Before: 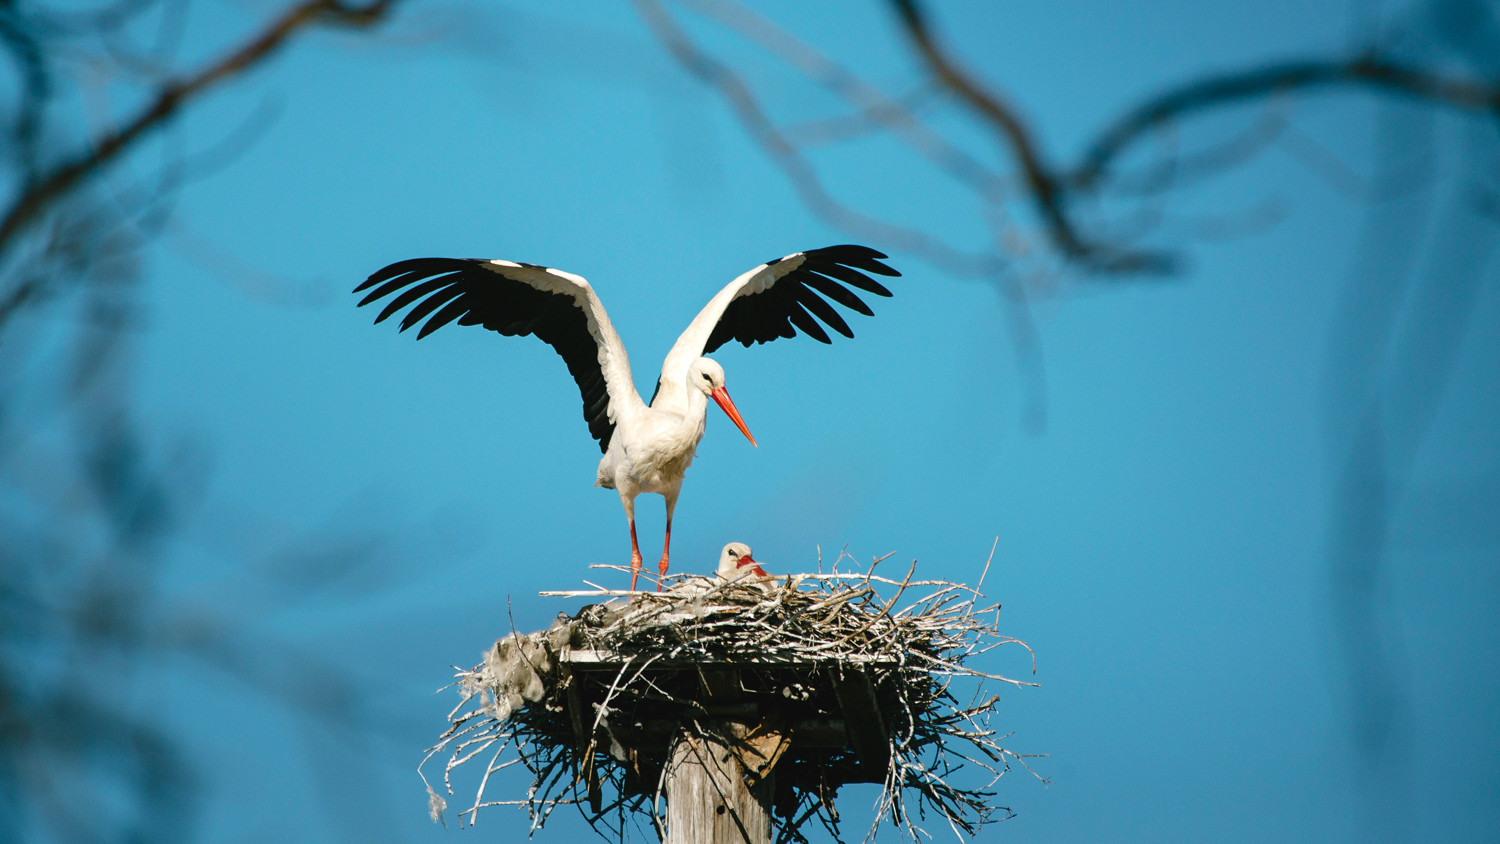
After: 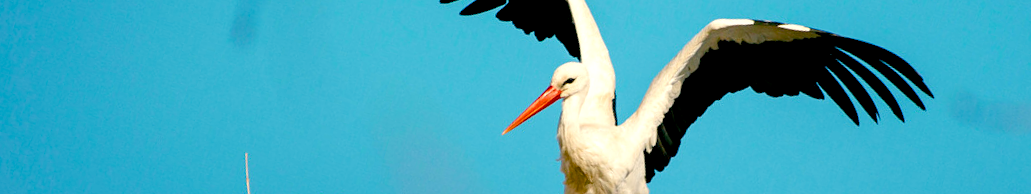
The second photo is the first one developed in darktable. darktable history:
crop and rotate: angle 16.12°, top 30.835%, bottom 35.653%
color balance rgb: shadows lift › chroma 3%, shadows lift › hue 280.8°, power › hue 330°, highlights gain › chroma 3%, highlights gain › hue 75.6°, global offset › luminance -1%, perceptual saturation grading › global saturation 20%, perceptual saturation grading › highlights -25%, perceptual saturation grading › shadows 50%, global vibrance 20%
exposure: exposure 0.2 EV, compensate highlight preservation false
